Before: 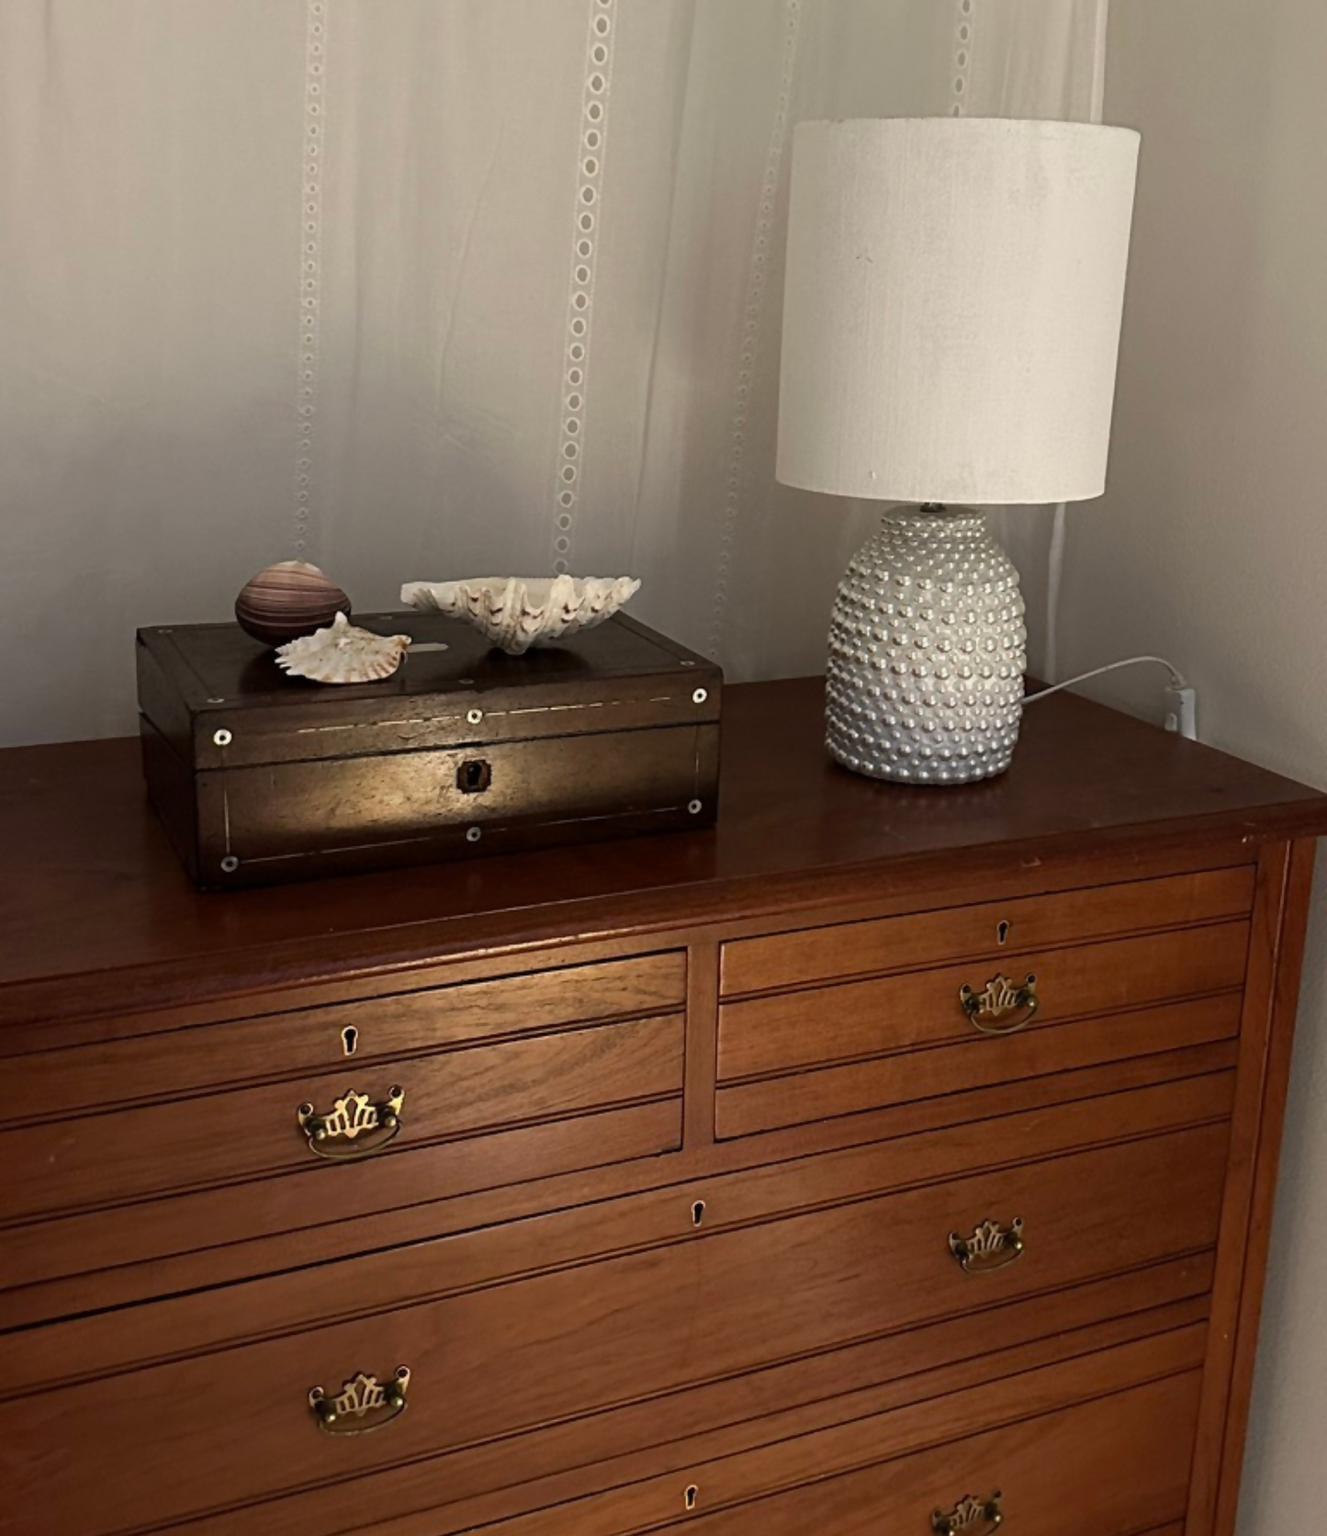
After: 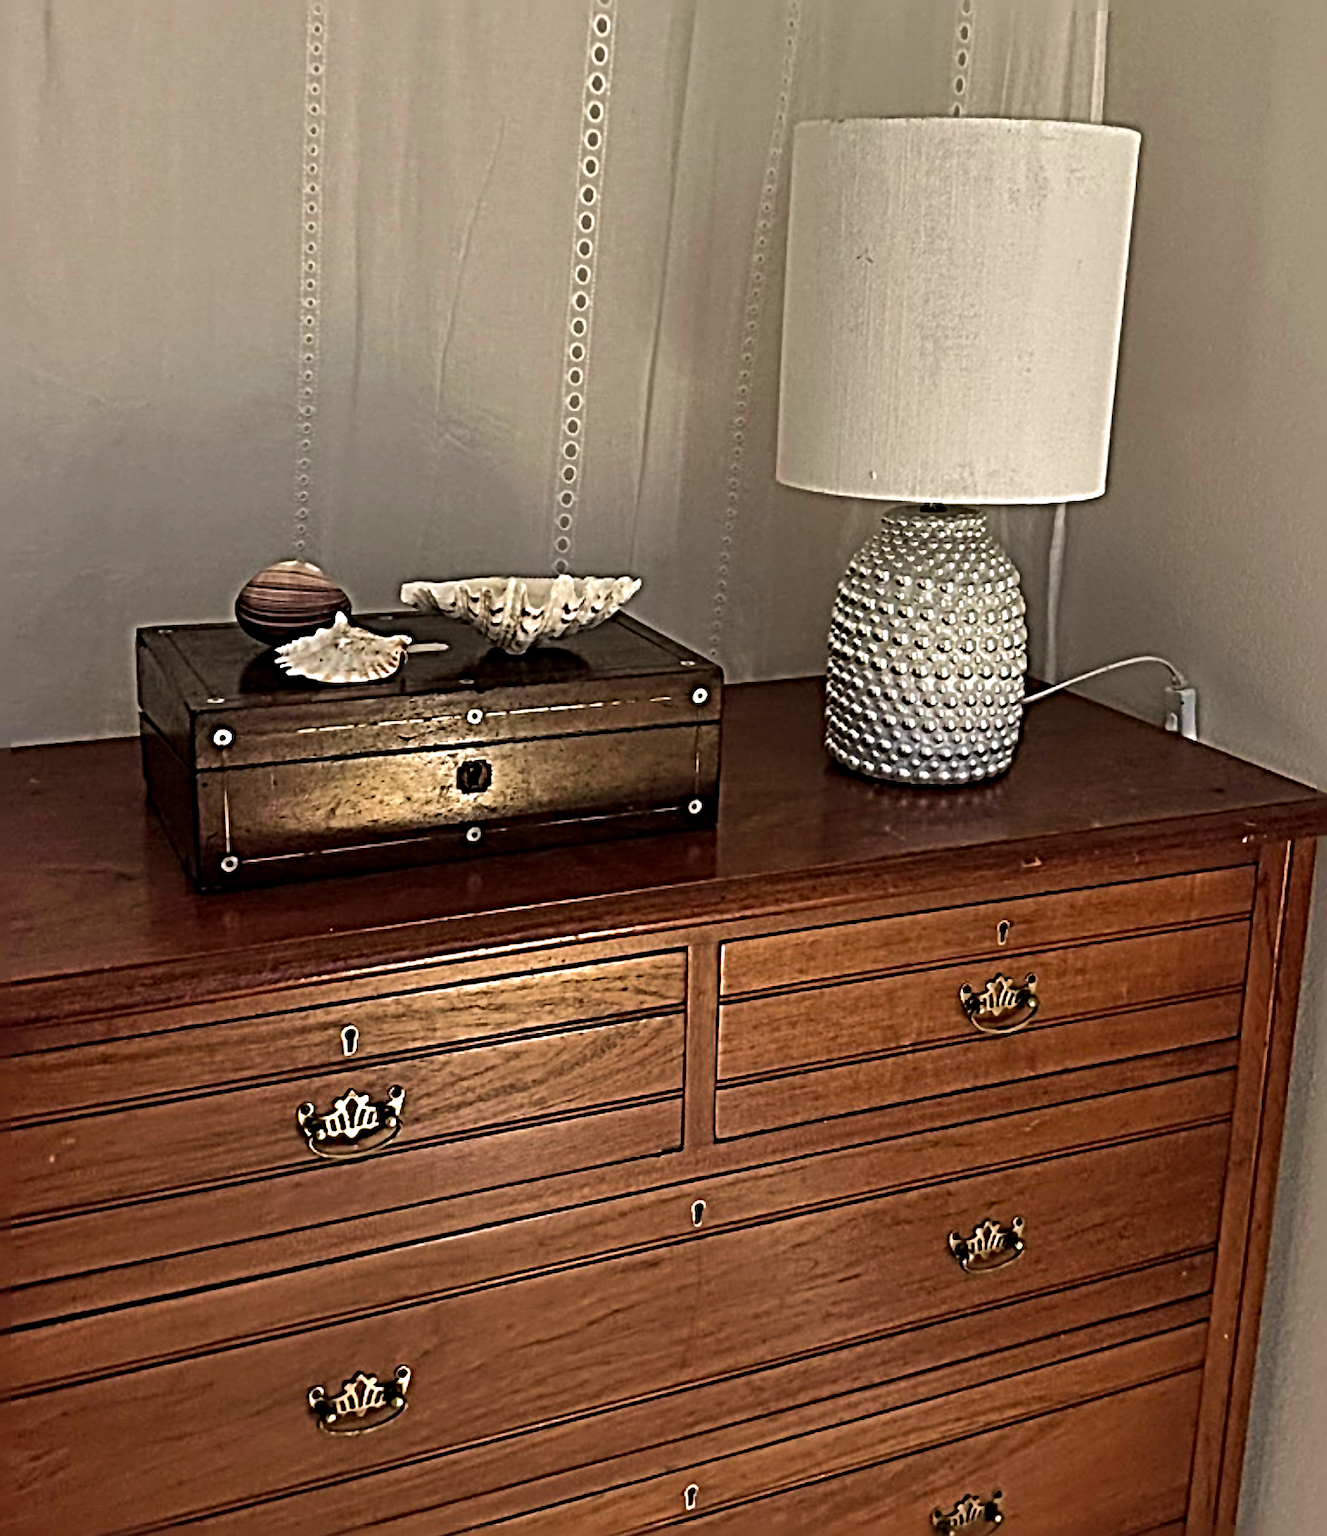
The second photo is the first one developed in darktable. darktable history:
local contrast: highlights 104%, shadows 102%, detail 119%, midtone range 0.2
sharpen: radius 6.251, amount 1.784, threshold 0.186
velvia: on, module defaults
shadows and highlights: shadows 52.84, highlights color adjustment 53.32%, soften with gaussian
